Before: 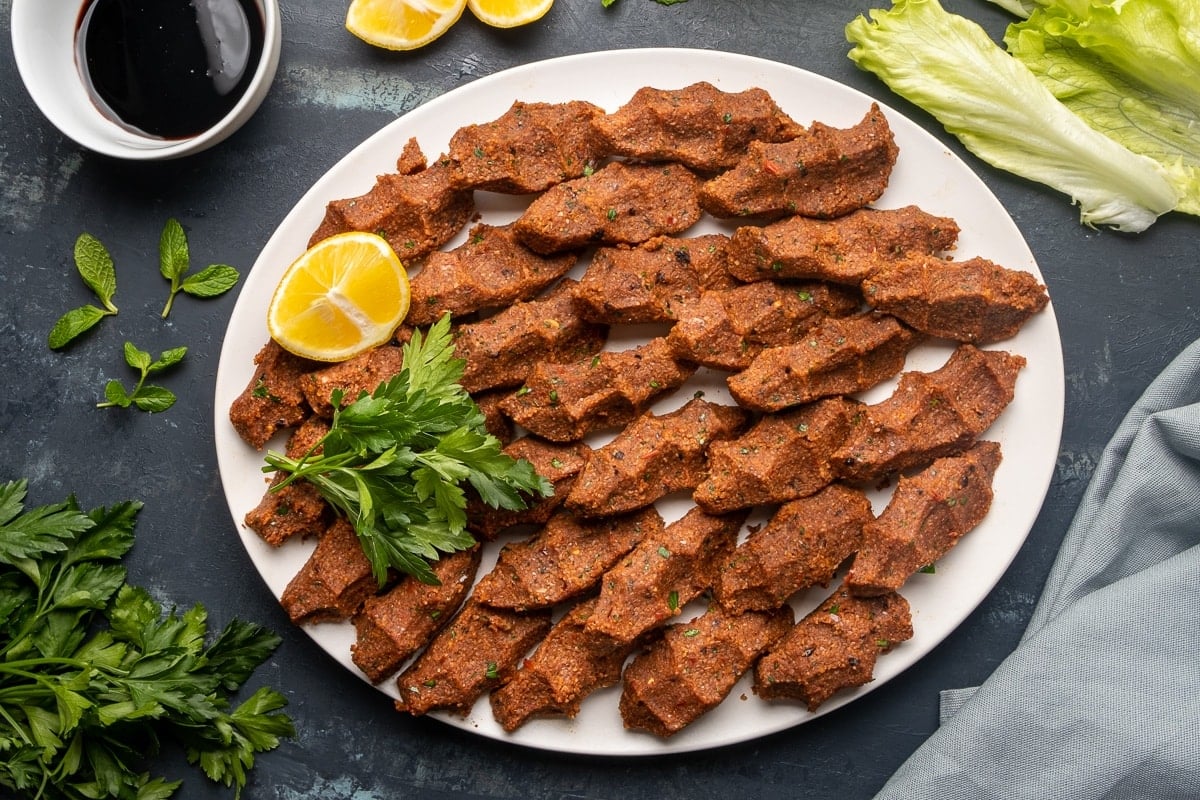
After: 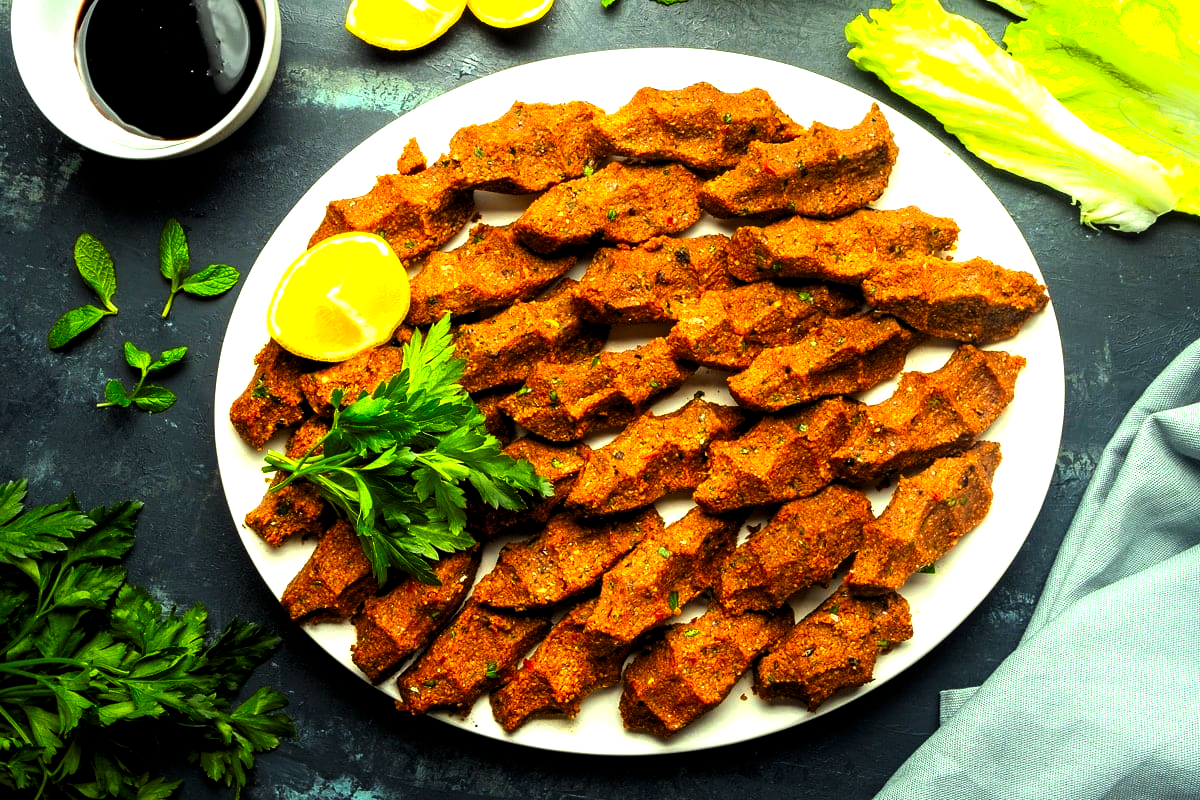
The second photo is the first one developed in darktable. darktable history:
color correction: highlights a* -10.86, highlights b* 9.89, saturation 1.71
levels: levels [0.029, 0.545, 0.971]
shadows and highlights: shadows -24.83, highlights 50.14, soften with gaussian
tone equalizer: -8 EV -1.09 EV, -7 EV -0.976 EV, -6 EV -0.844 EV, -5 EV -0.546 EV, -3 EV 0.551 EV, -2 EV 0.84 EV, -1 EV 0.997 EV, +0 EV 1.08 EV, mask exposure compensation -0.507 EV
